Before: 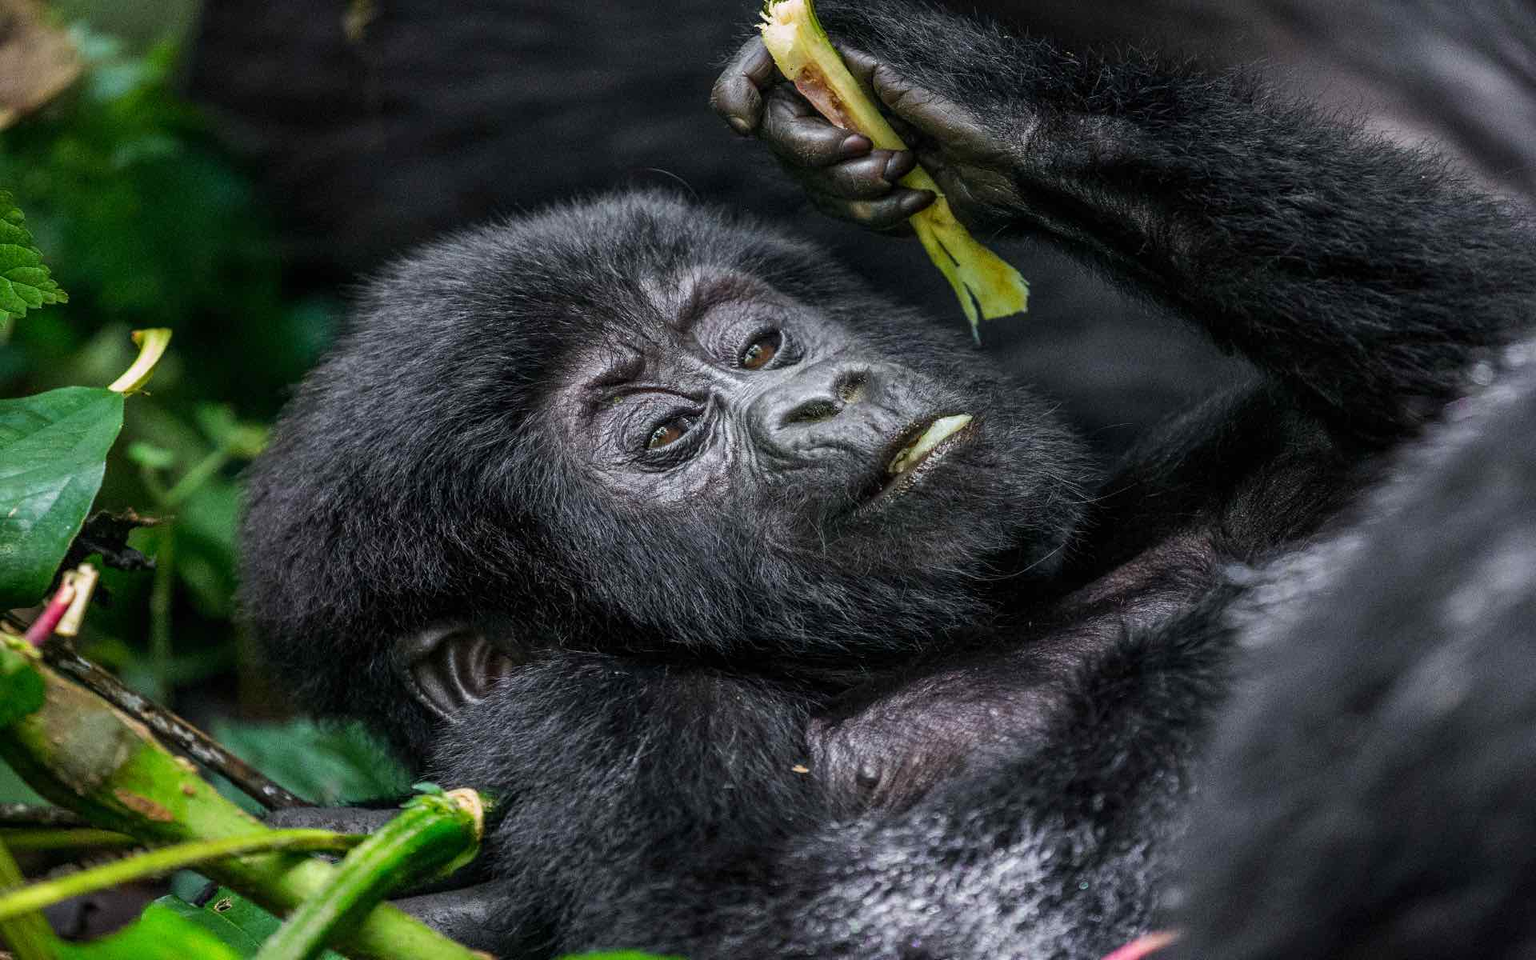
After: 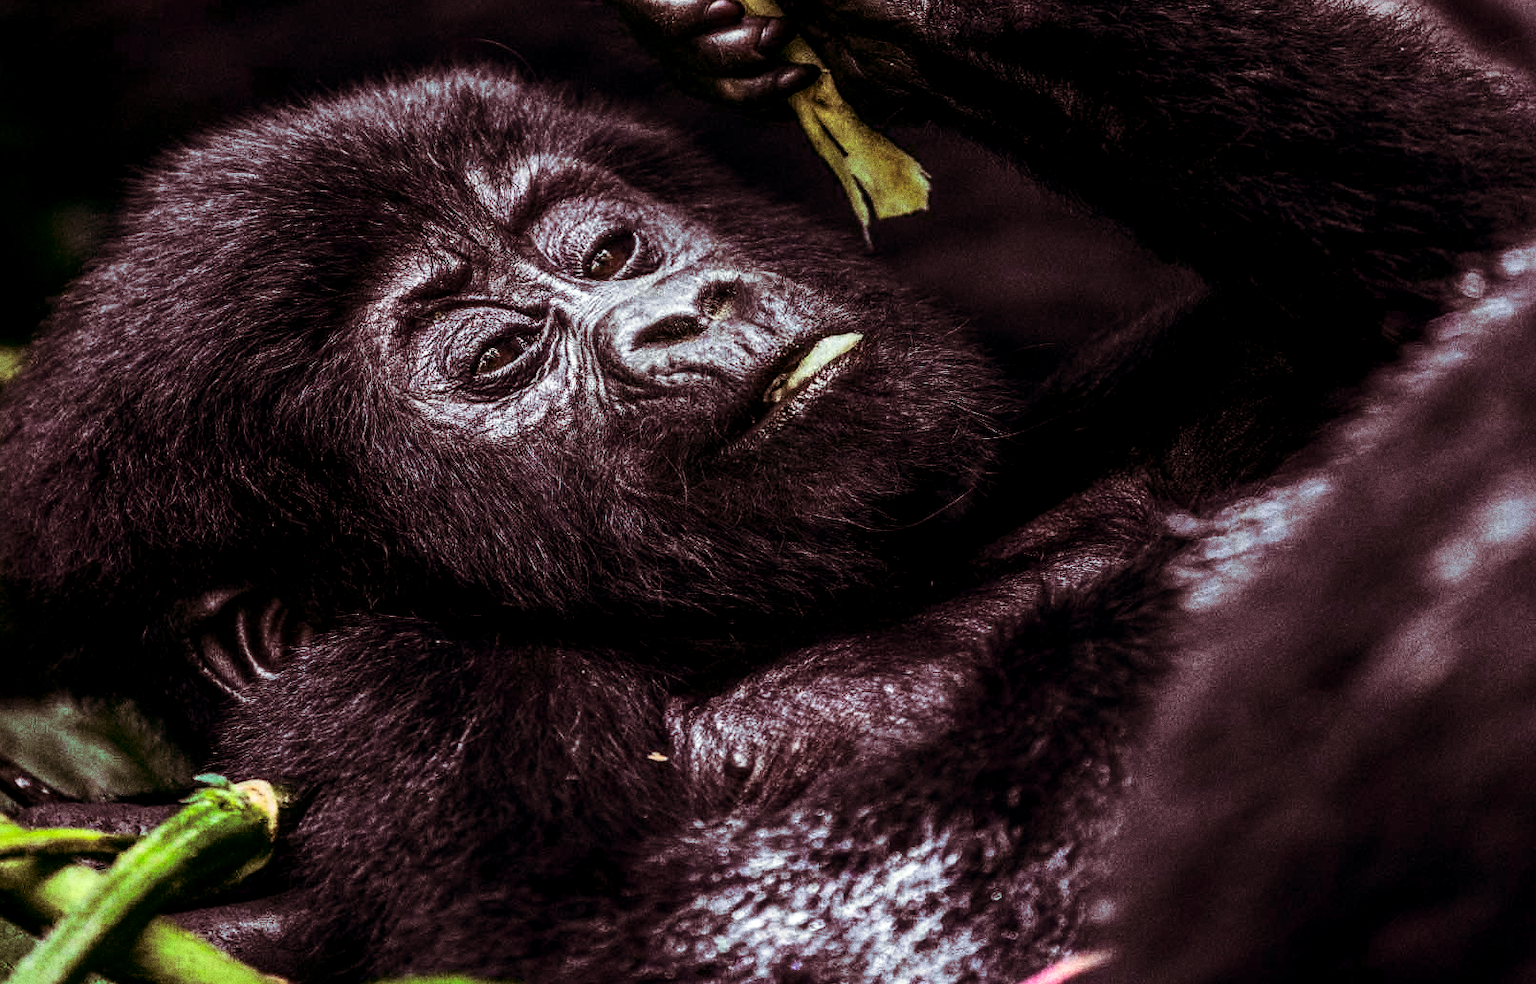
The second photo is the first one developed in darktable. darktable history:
grain: coarseness 0.09 ISO, strength 40%
crop: left 16.315%, top 14.246%
local contrast: detail 130%
contrast brightness saturation: contrast 0.32, brightness -0.08, saturation 0.17
white balance: emerald 1
split-toning: on, module defaults
color zones: curves: ch0 [(0, 0.5) (0.143, 0.5) (0.286, 0.5) (0.429, 0.5) (0.571, 0.5) (0.714, 0.476) (0.857, 0.5) (1, 0.5)]; ch2 [(0, 0.5) (0.143, 0.5) (0.286, 0.5) (0.429, 0.5) (0.571, 0.5) (0.714, 0.487) (0.857, 0.5) (1, 0.5)]
tone equalizer: on, module defaults
